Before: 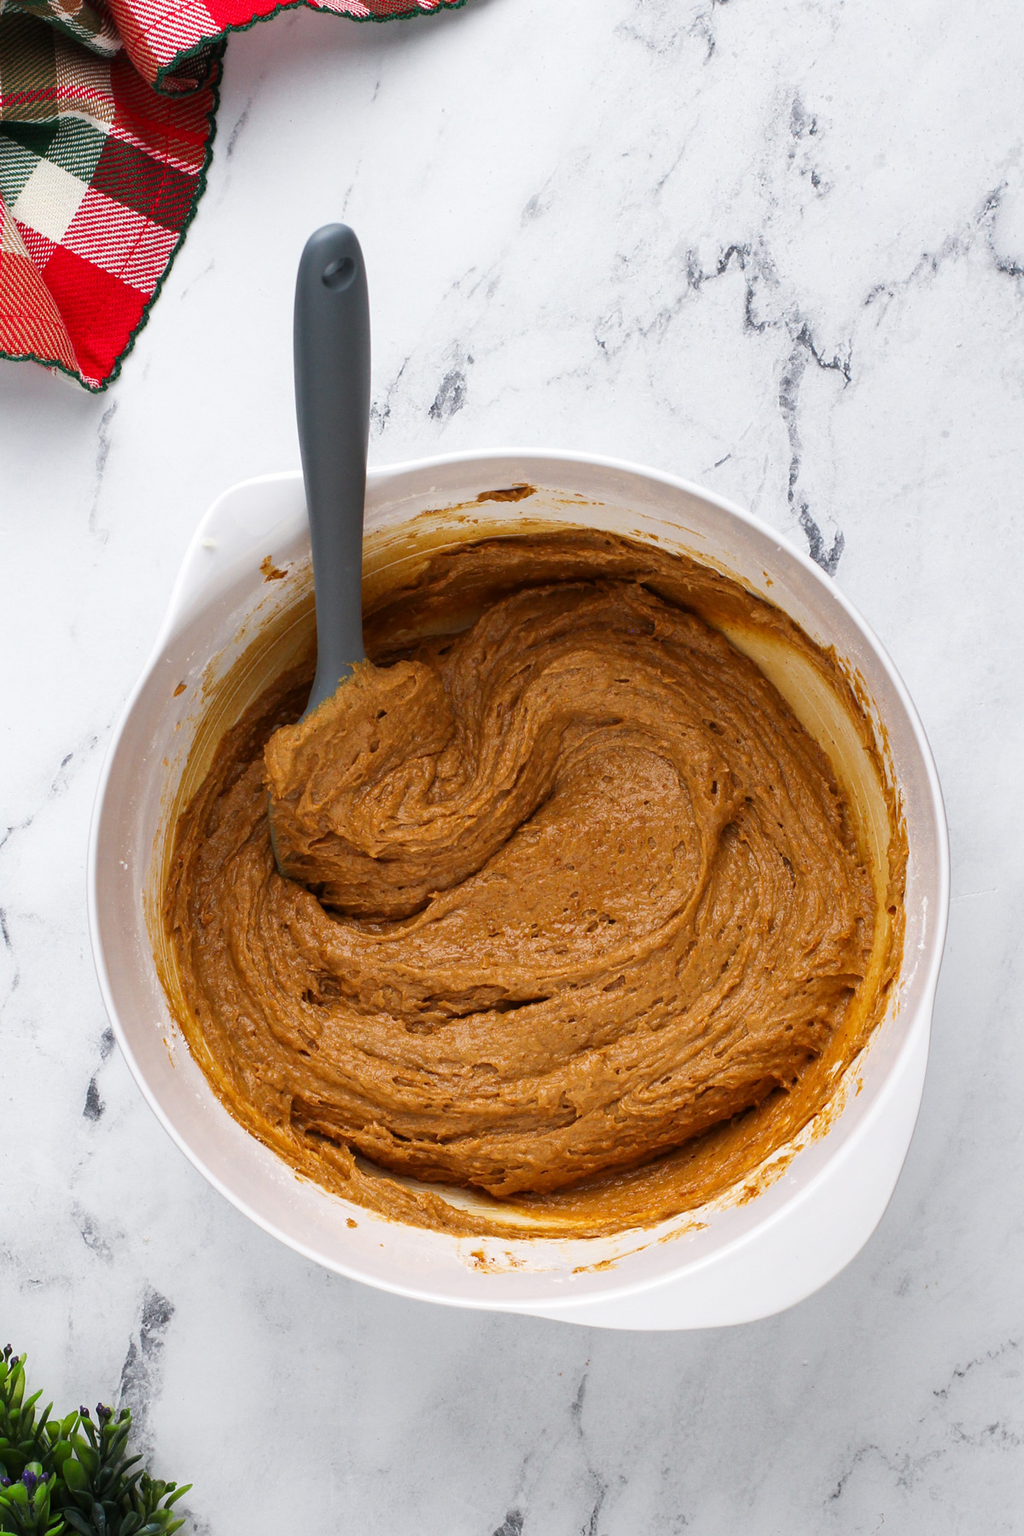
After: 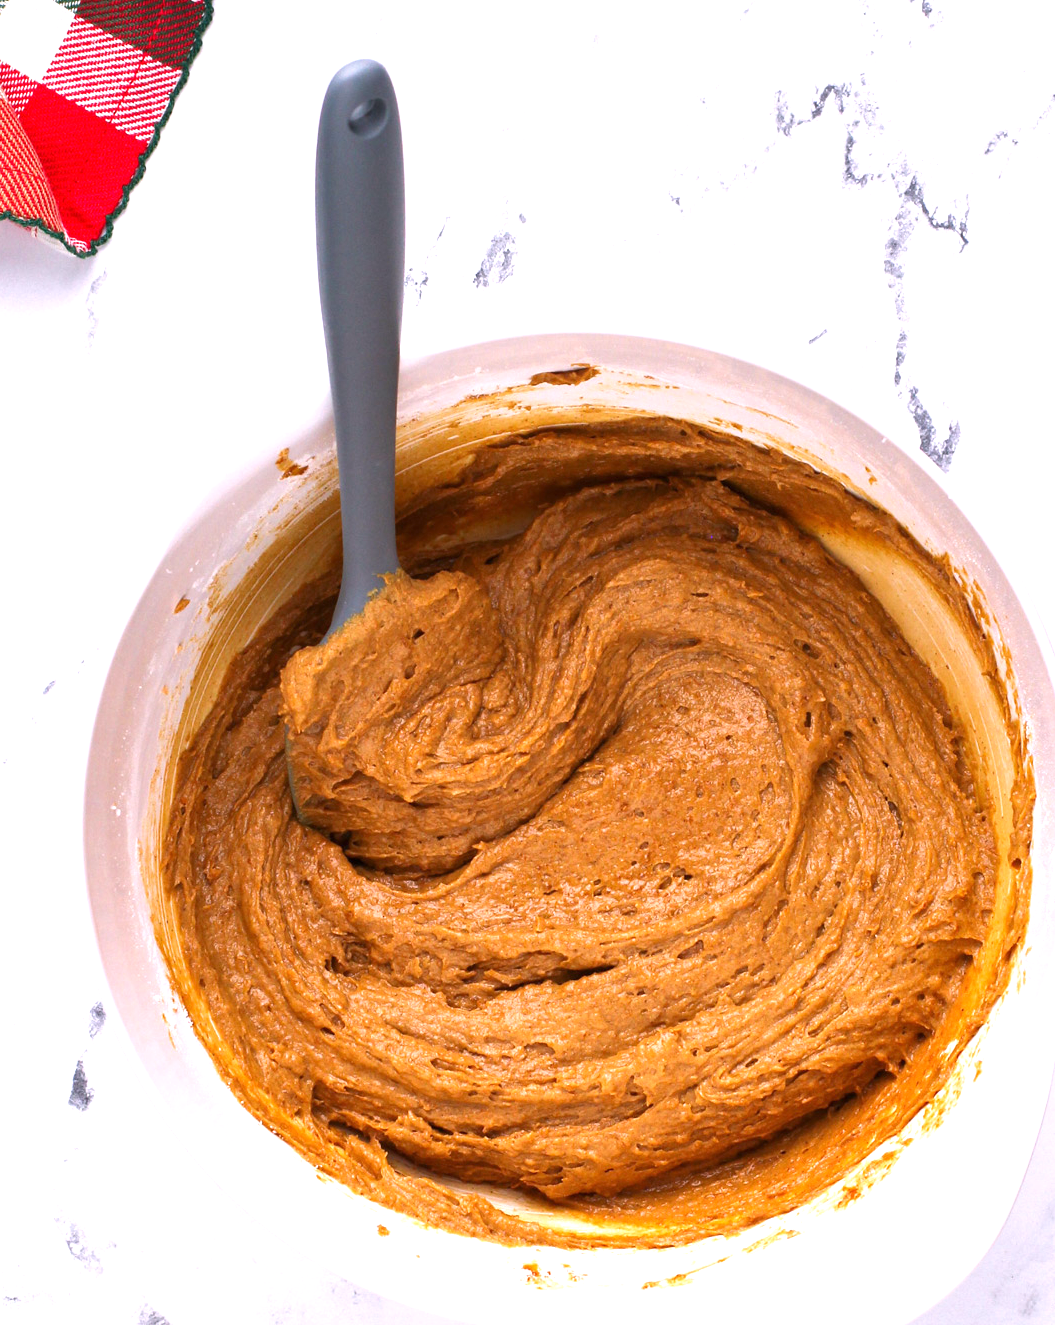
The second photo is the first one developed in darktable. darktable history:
exposure: exposure 0.781 EV, compensate highlight preservation false
crop and rotate: left 2.425%, top 11.305%, right 9.6%, bottom 15.08%
white balance: red 1.05, blue 1.072
